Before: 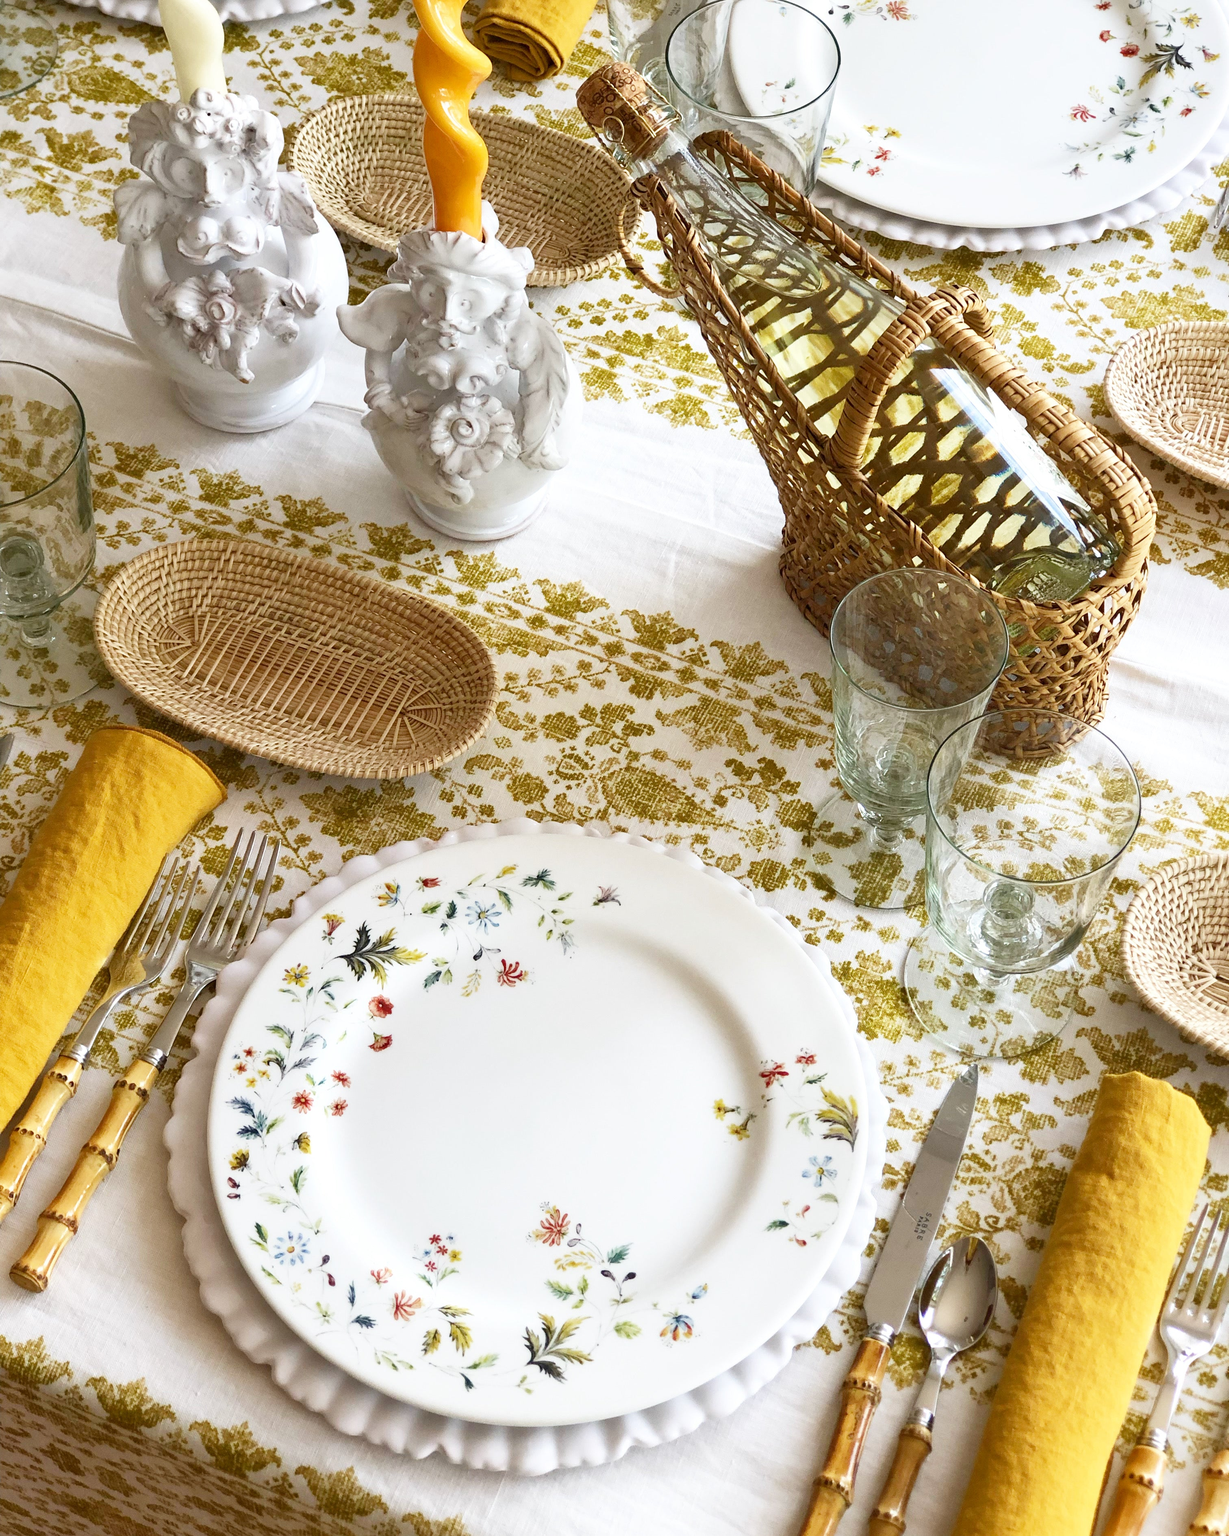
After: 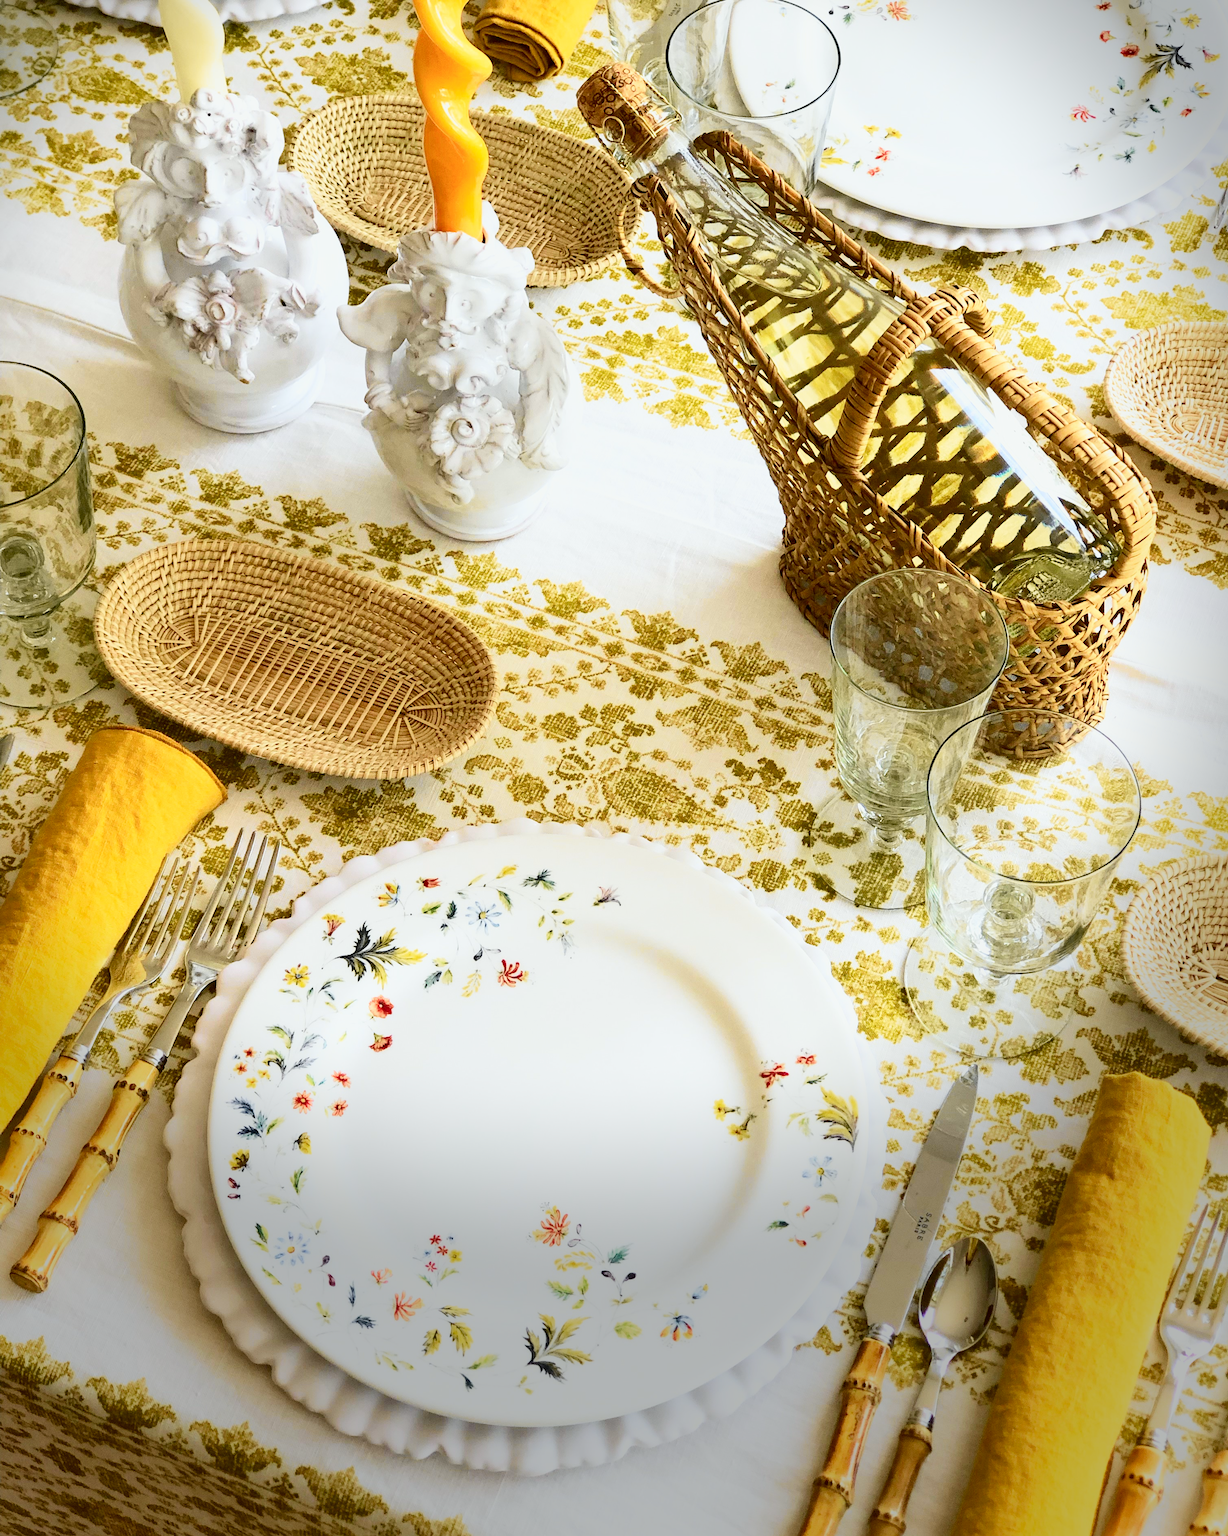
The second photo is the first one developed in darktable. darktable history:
vignetting: fall-off start 68.33%, fall-off radius 30%, saturation 0.042, center (-0.066, -0.311), width/height ratio 0.992, shape 0.85, dithering 8-bit output
tone curve: curves: ch0 [(0, 0.003) (0.113, 0.081) (0.207, 0.184) (0.515, 0.612) (0.712, 0.793) (0.984, 0.961)]; ch1 [(0, 0) (0.172, 0.123) (0.317, 0.272) (0.414, 0.382) (0.476, 0.479) (0.505, 0.498) (0.534, 0.534) (0.621, 0.65) (0.709, 0.764) (1, 1)]; ch2 [(0, 0) (0.411, 0.424) (0.505, 0.505) (0.521, 0.524) (0.537, 0.57) (0.65, 0.699) (1, 1)], color space Lab, independent channels, preserve colors none
contrast brightness saturation: contrast 0.15, brightness 0.05
